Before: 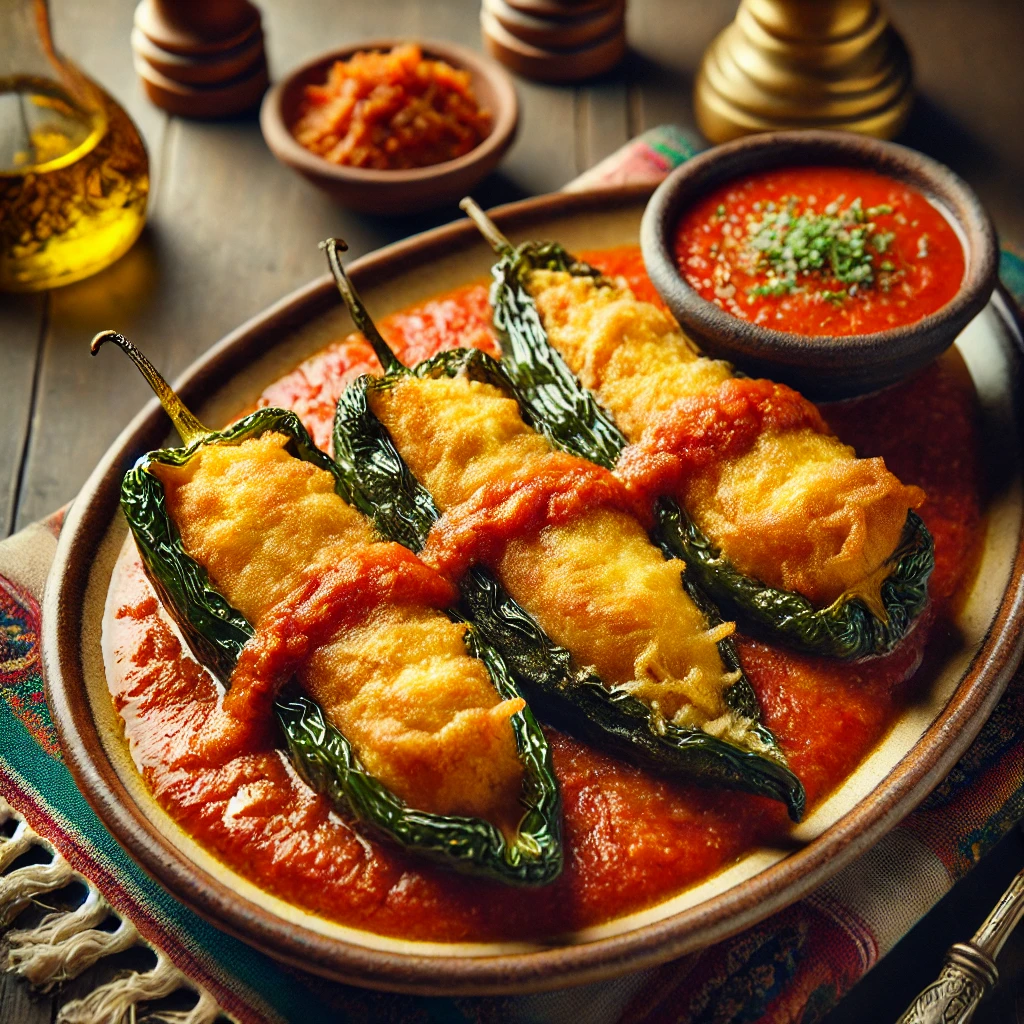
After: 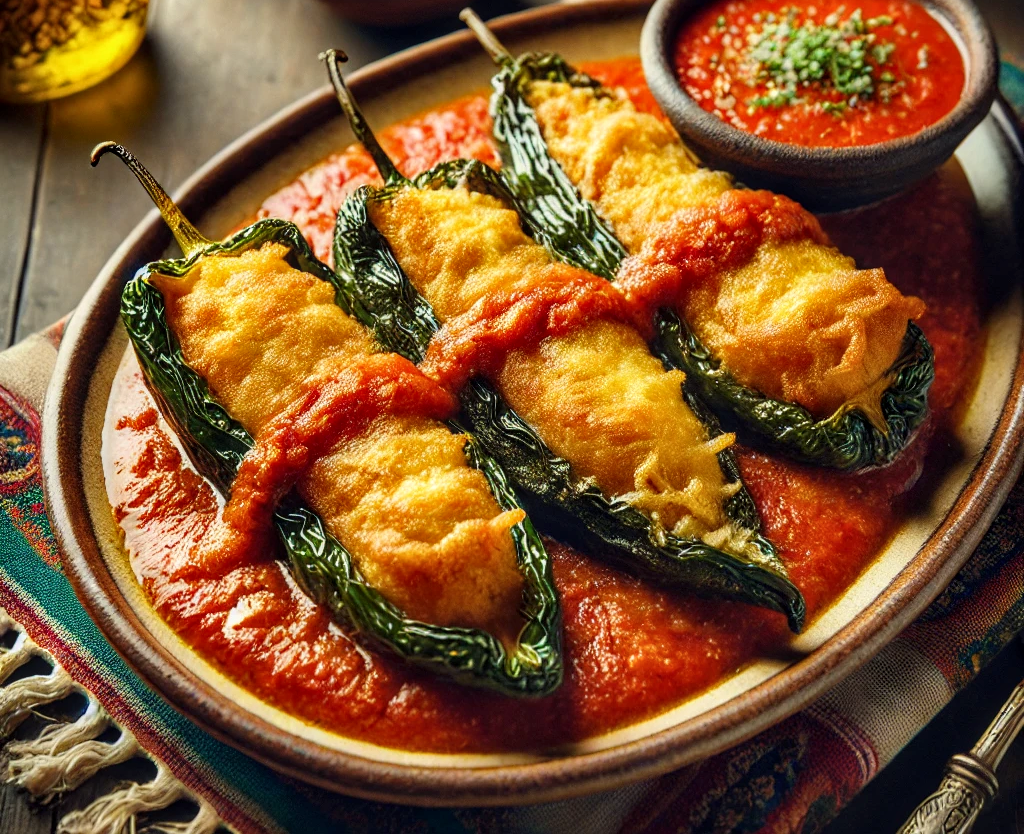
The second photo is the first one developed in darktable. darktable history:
crop and rotate: top 18.46%
base curve: curves: ch0 [(0, 0) (0.283, 0.295) (1, 1)], preserve colors none
local contrast: on, module defaults
